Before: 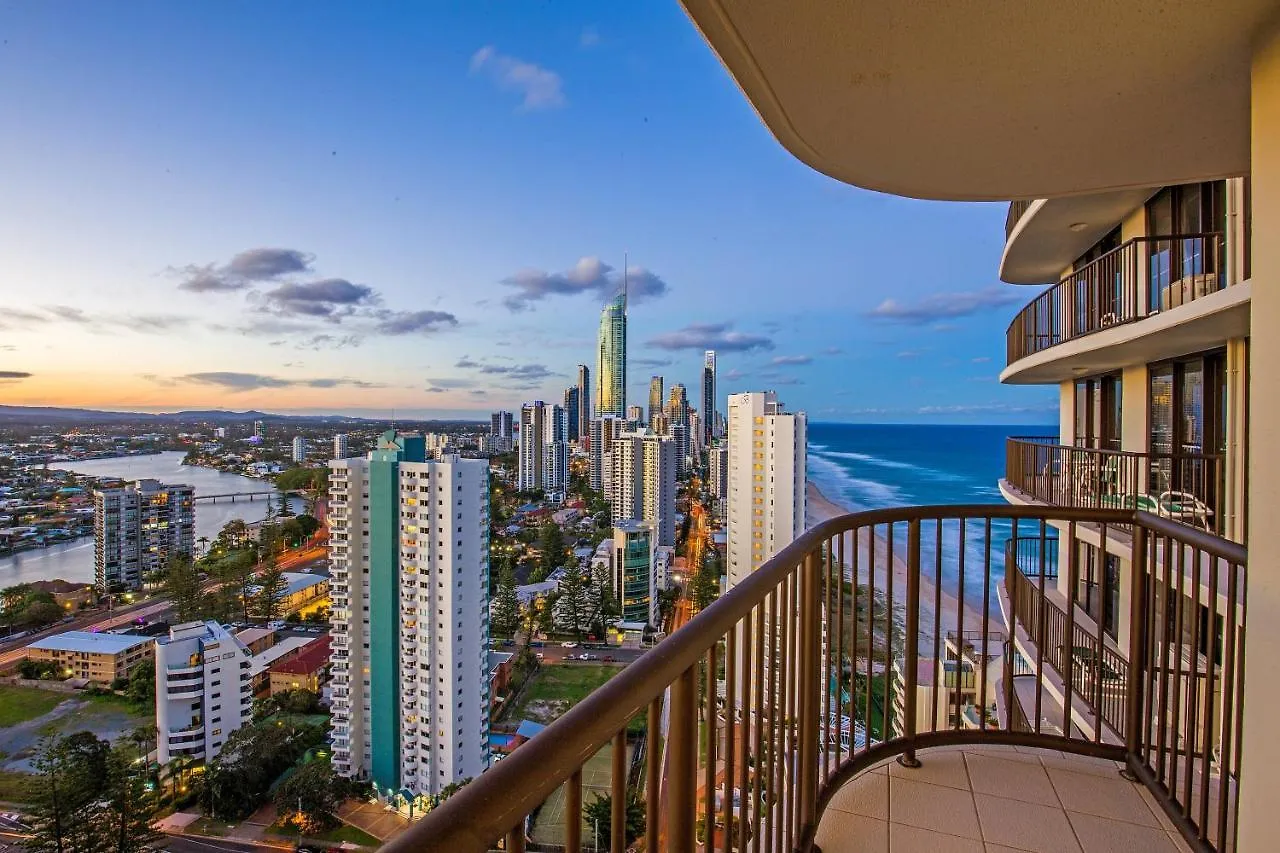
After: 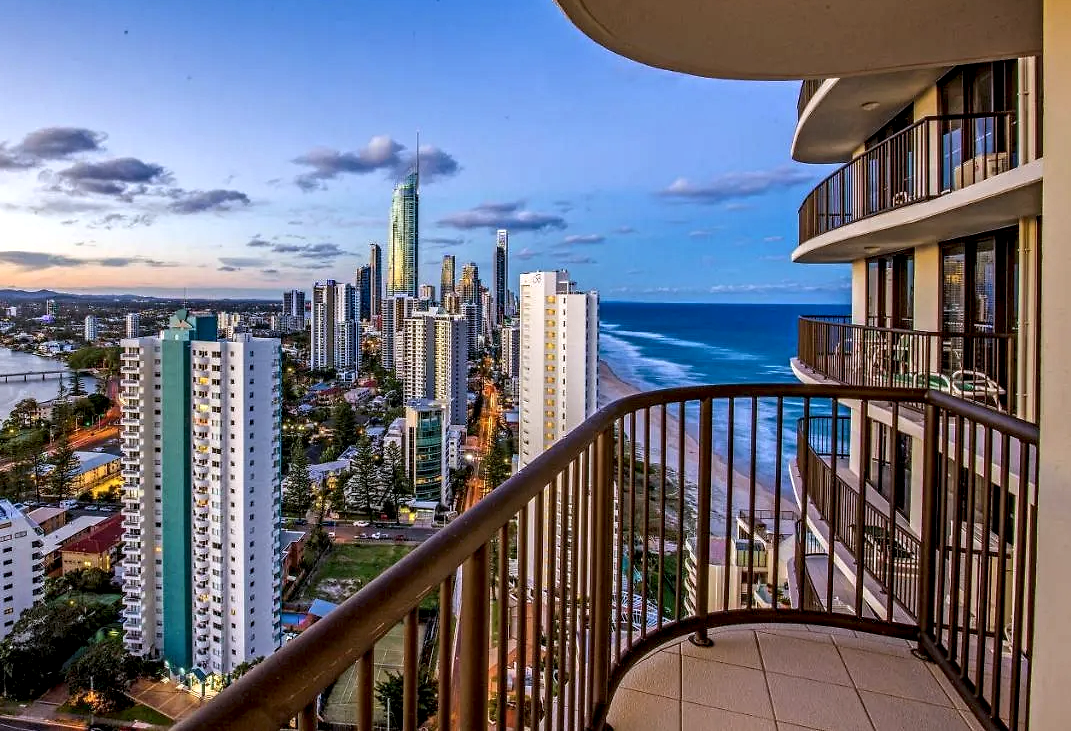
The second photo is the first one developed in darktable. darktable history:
crop: left 16.315%, top 14.246%
local contrast: detail 160%
white balance: red 0.984, blue 1.059
